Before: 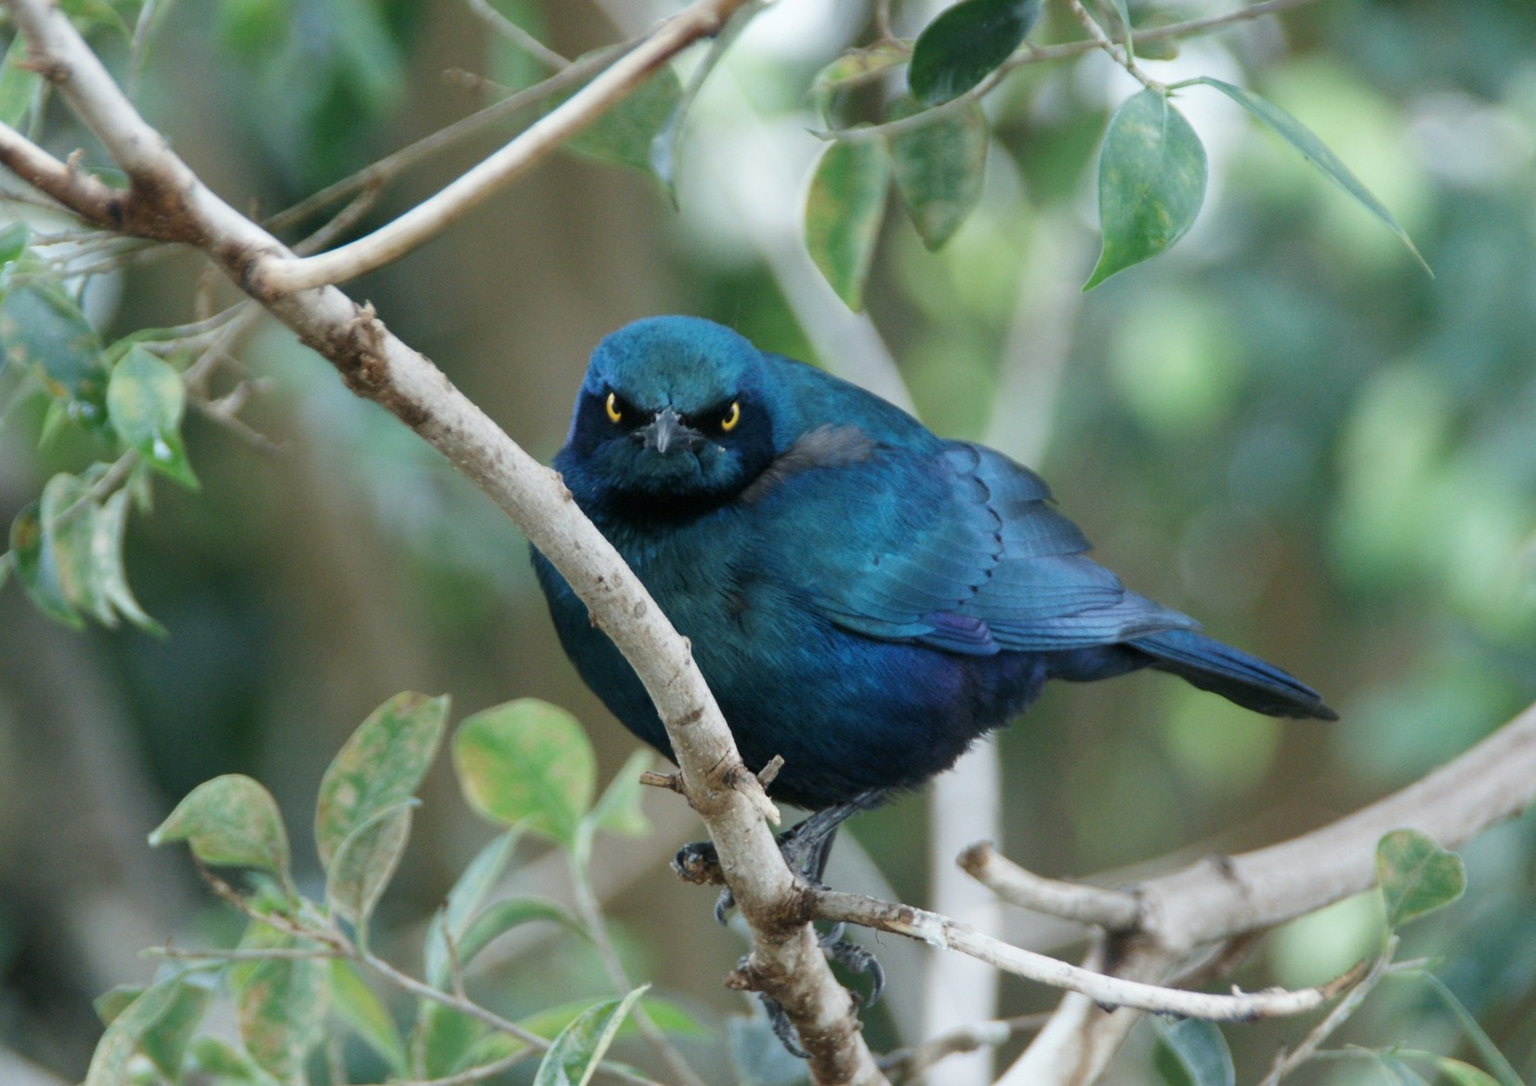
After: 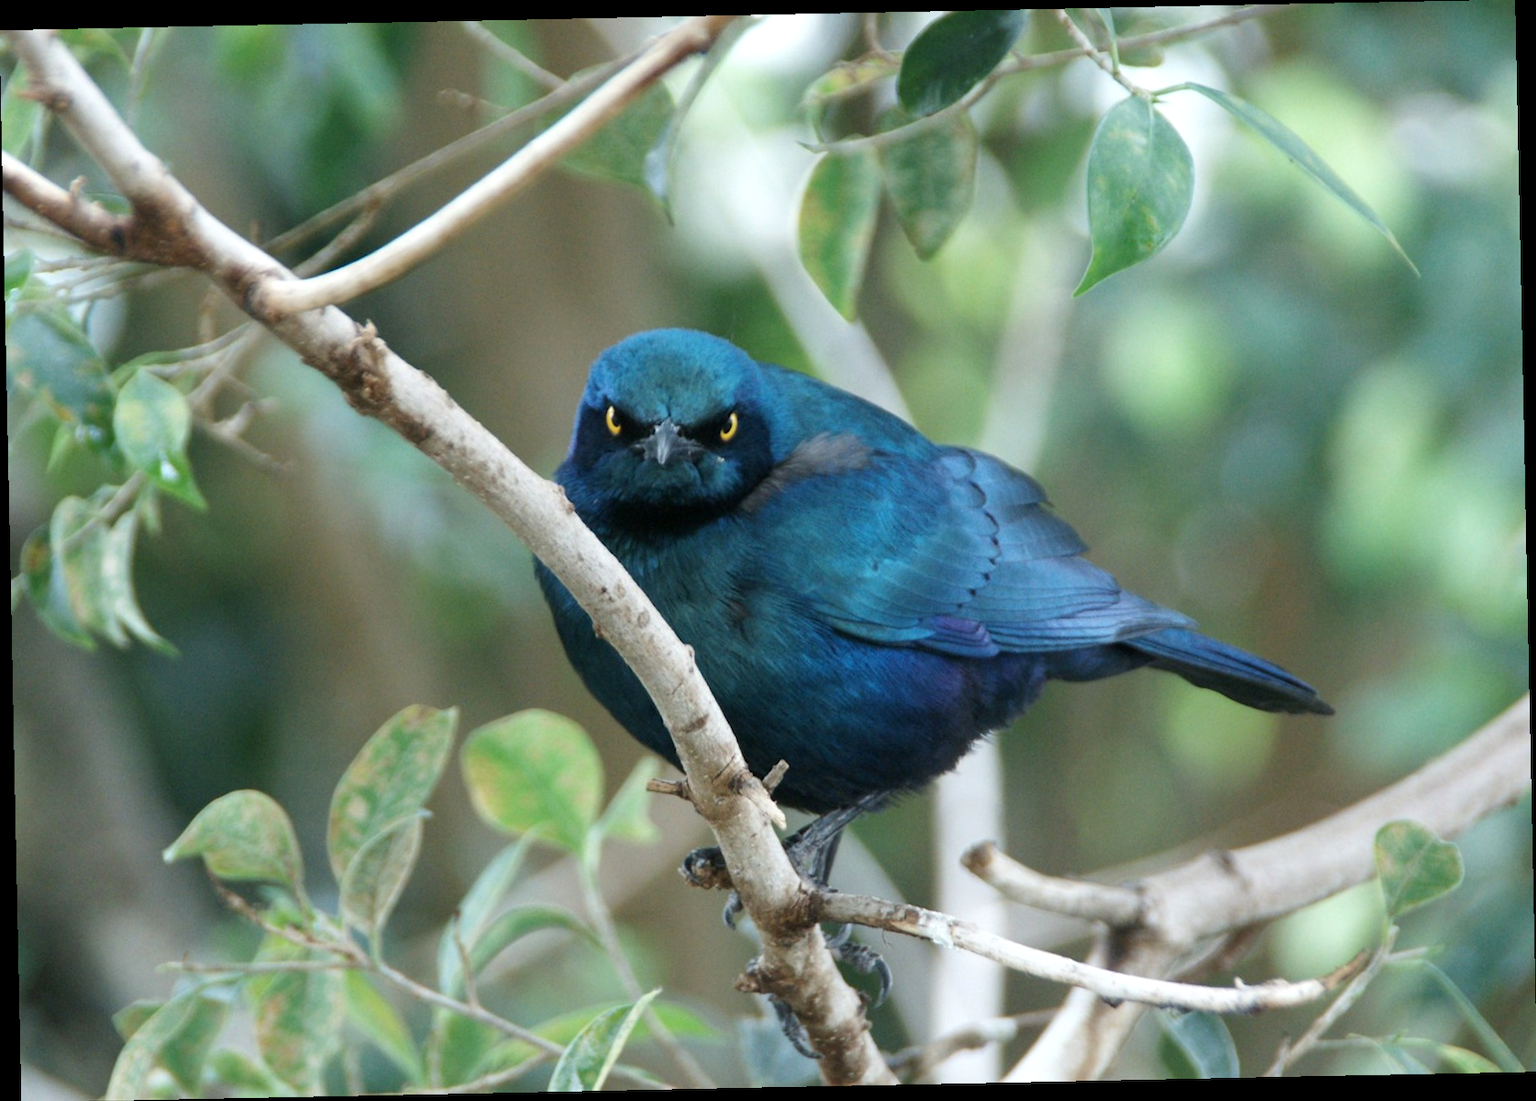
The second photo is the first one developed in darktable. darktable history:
rotate and perspective: rotation -1.17°, automatic cropping off
exposure: exposure 0.3 EV, compensate highlight preservation false
